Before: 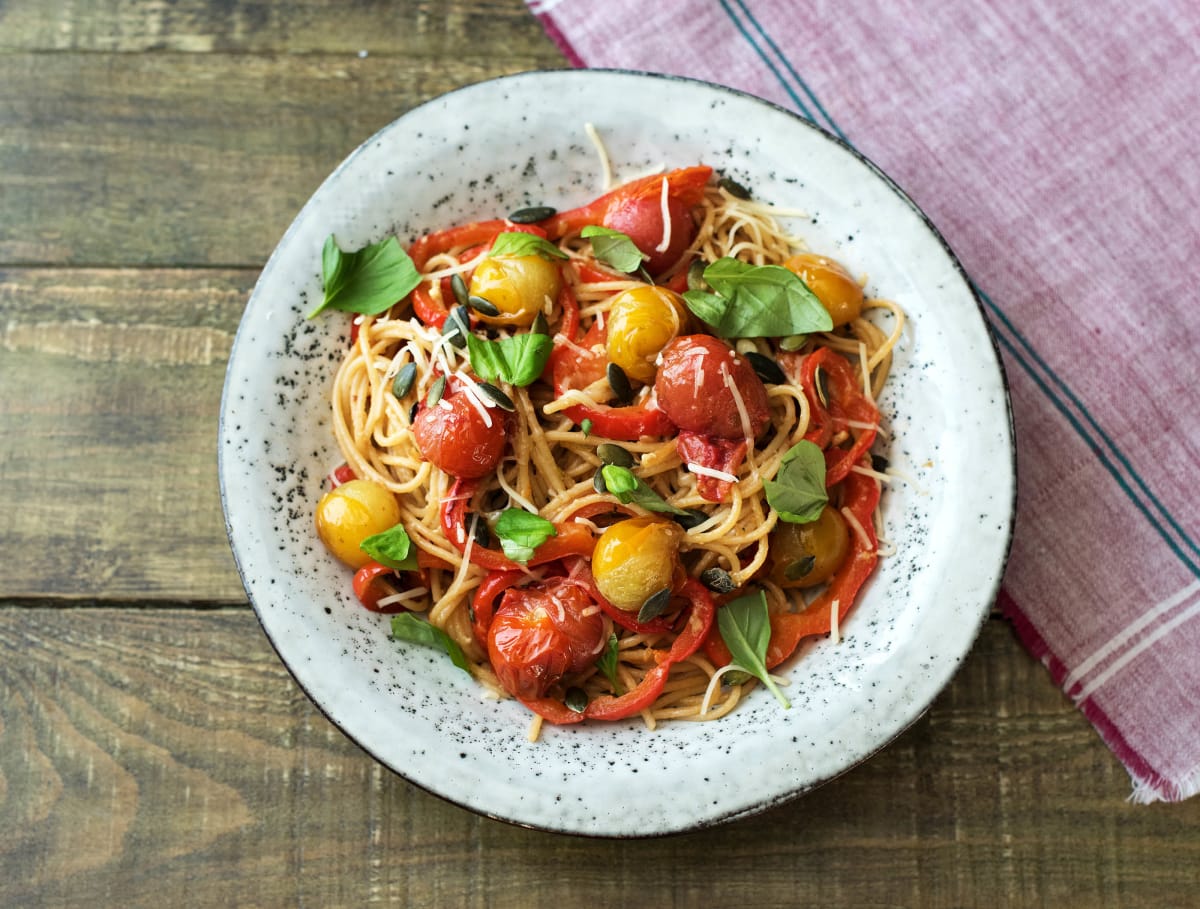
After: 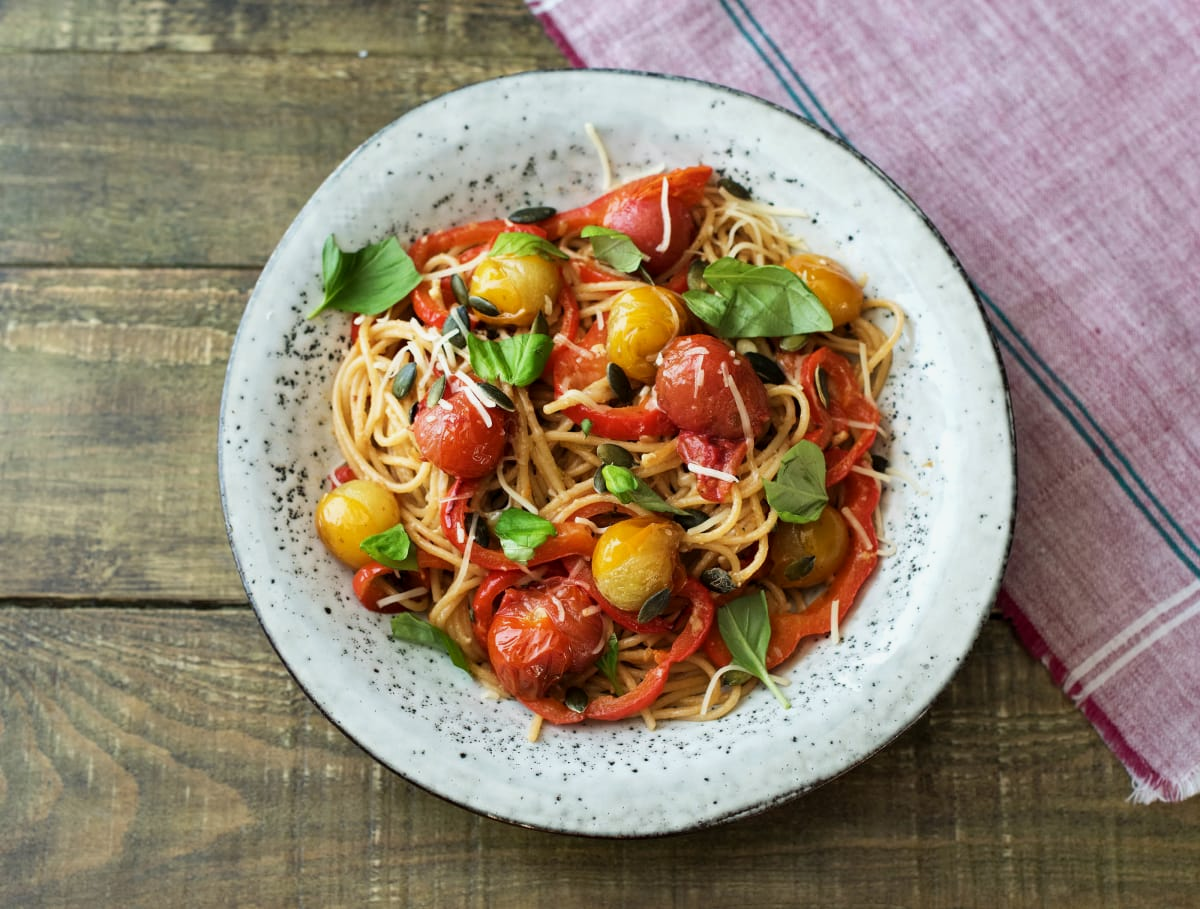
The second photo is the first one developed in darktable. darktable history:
exposure: black level correction 0.001, exposure -0.123 EV, compensate exposure bias true, compensate highlight preservation false
